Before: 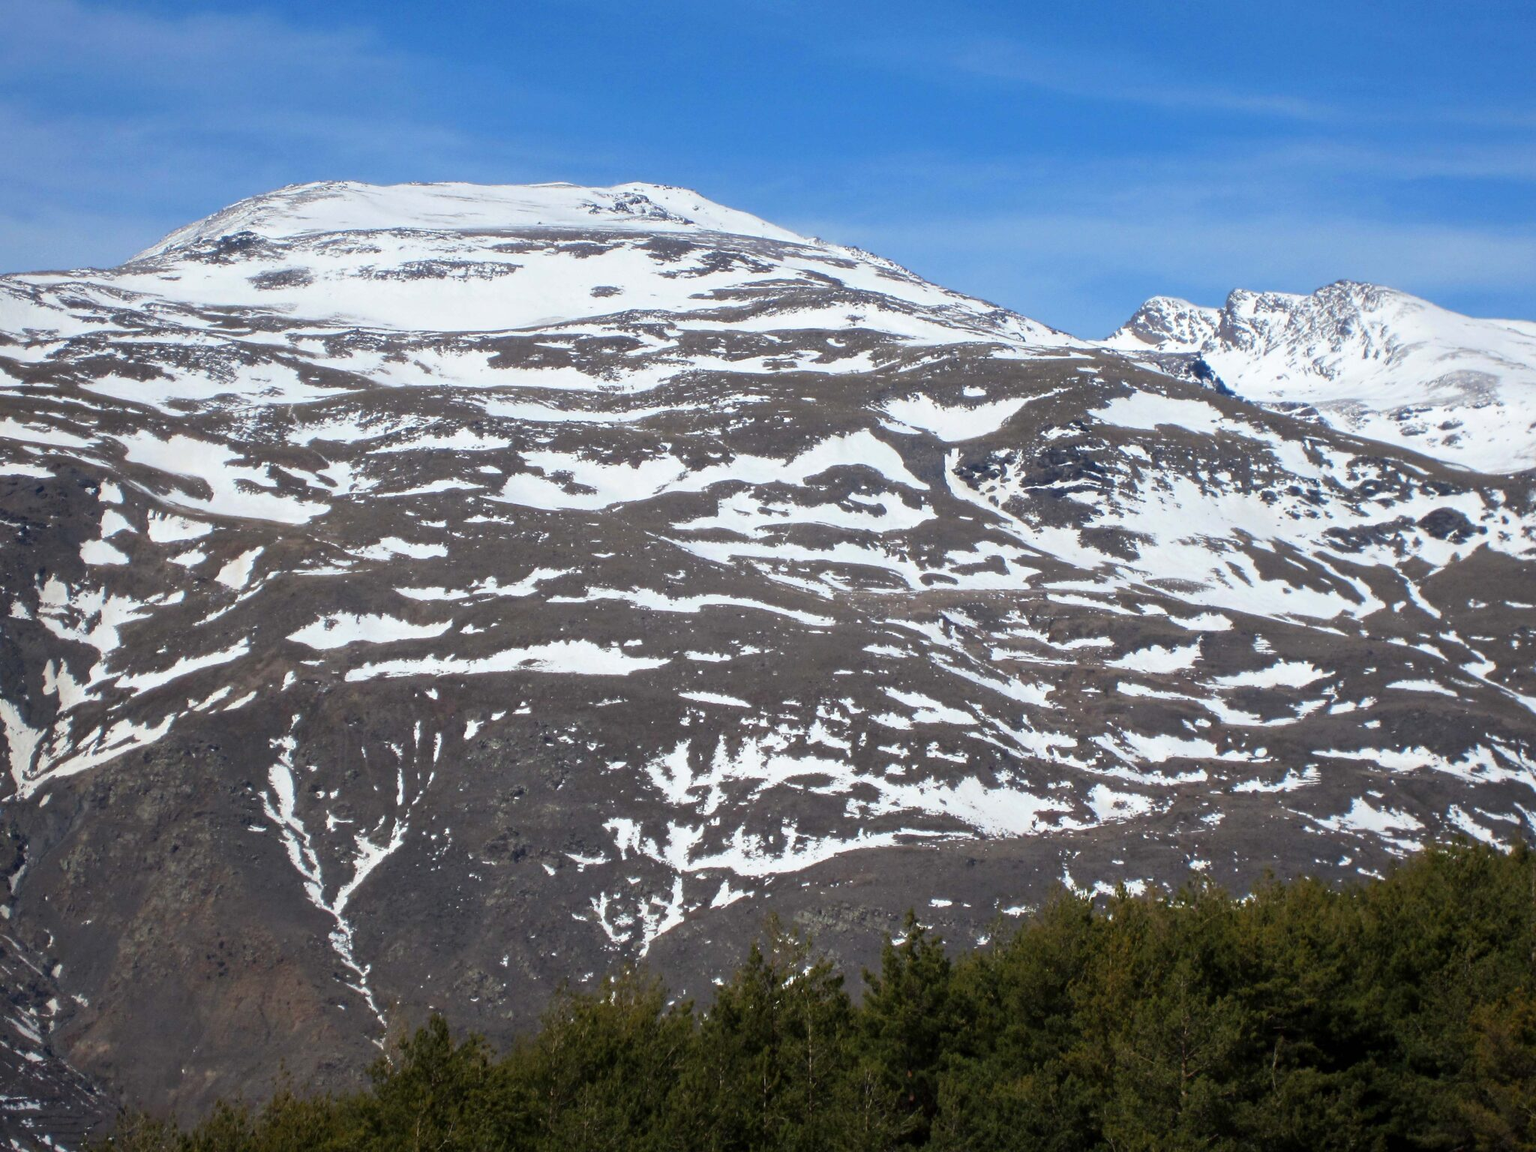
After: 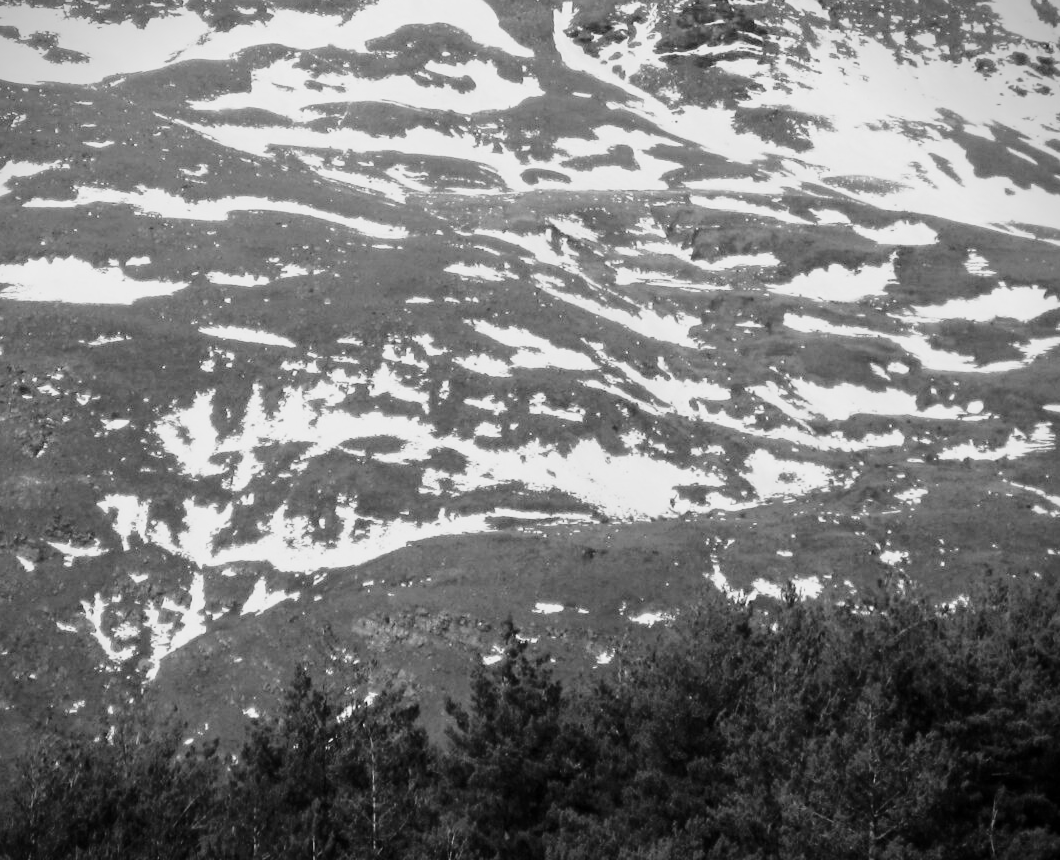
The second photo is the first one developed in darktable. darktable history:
monochrome: a -71.75, b 75.82
base curve: curves: ch0 [(0, 0) (0.028, 0.03) (0.121, 0.232) (0.46, 0.748) (0.859, 0.968) (1, 1)], preserve colors none
vignetting: fall-off start 97.23%, saturation -0.024, center (-0.033, -0.042), width/height ratio 1.179, unbound false
crop: left 34.479%, top 38.822%, right 13.718%, bottom 5.172%
contrast equalizer: y [[0.5 ×6], [0.5 ×6], [0.5, 0.5, 0.501, 0.545, 0.707, 0.863], [0 ×6], [0 ×6]]
